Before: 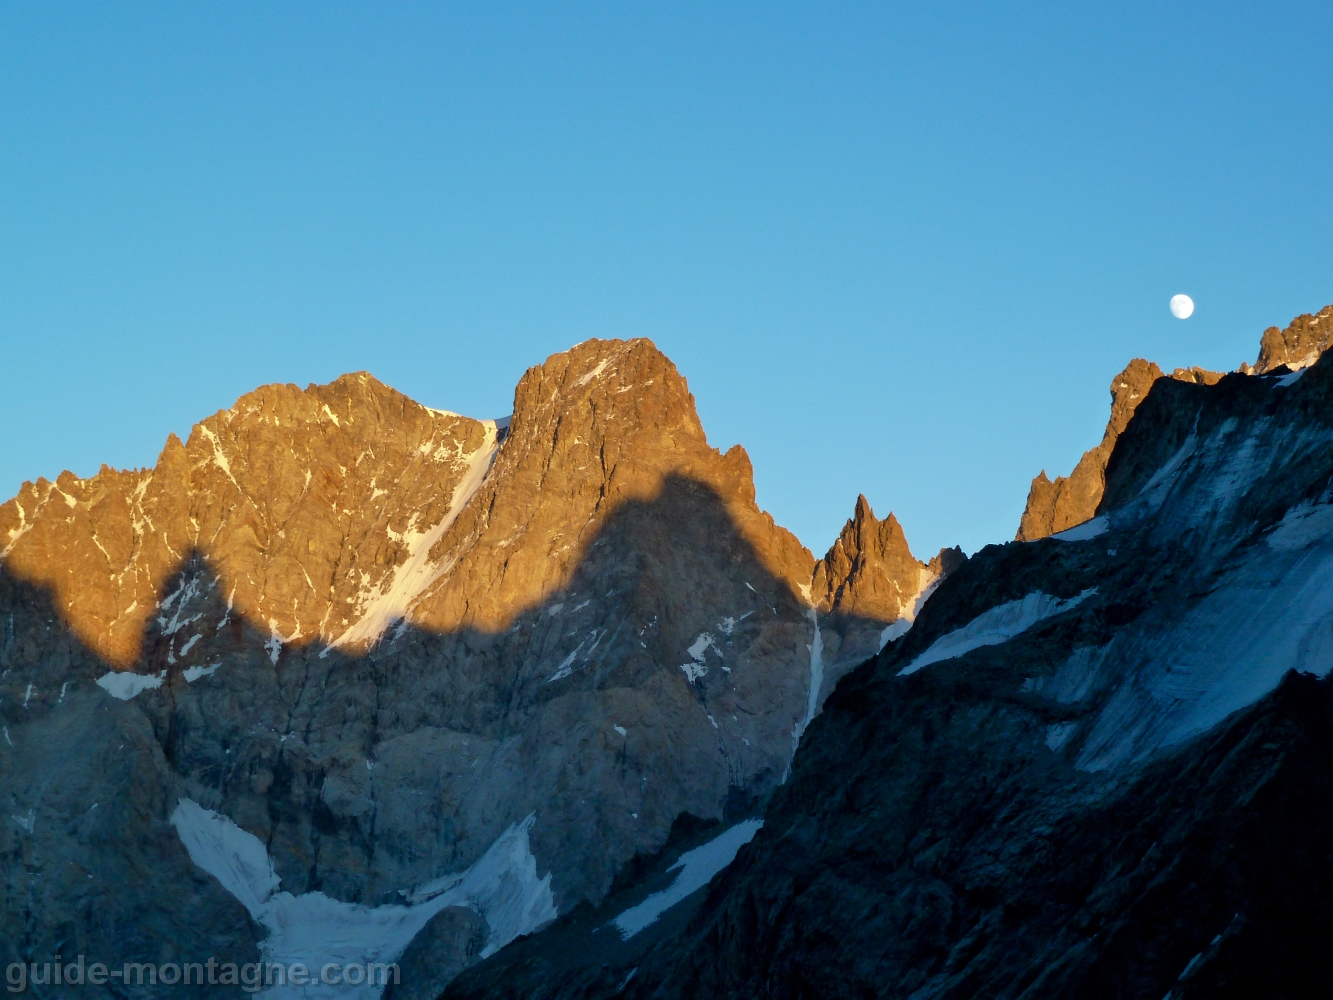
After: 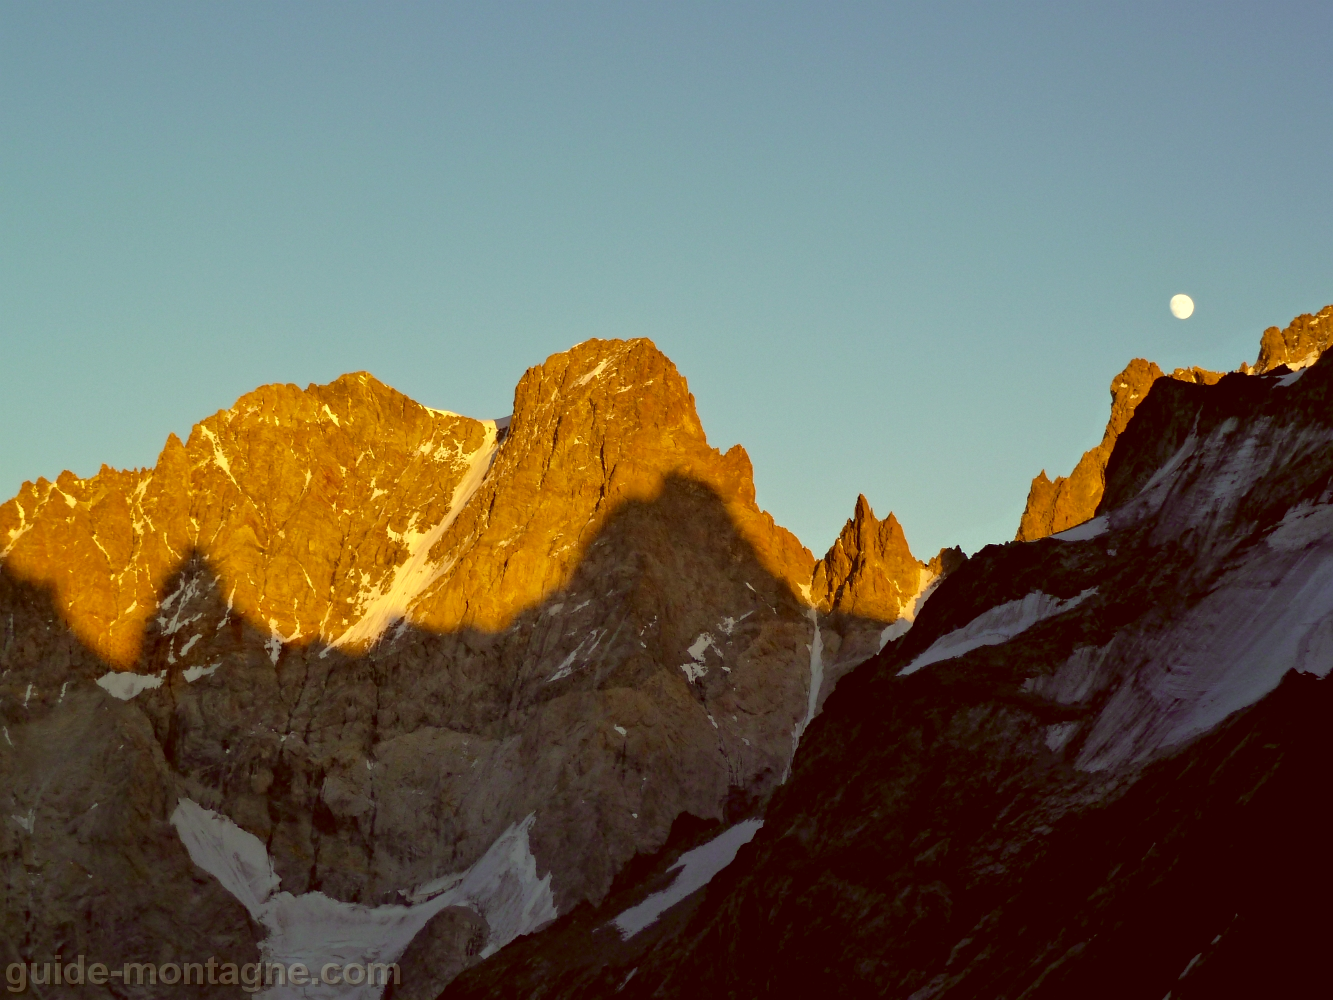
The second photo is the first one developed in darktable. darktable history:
color correction: highlights a* 1.12, highlights b* 24.26, shadows a* 15.58, shadows b* 24.26
haze removal: compatibility mode true, adaptive false
